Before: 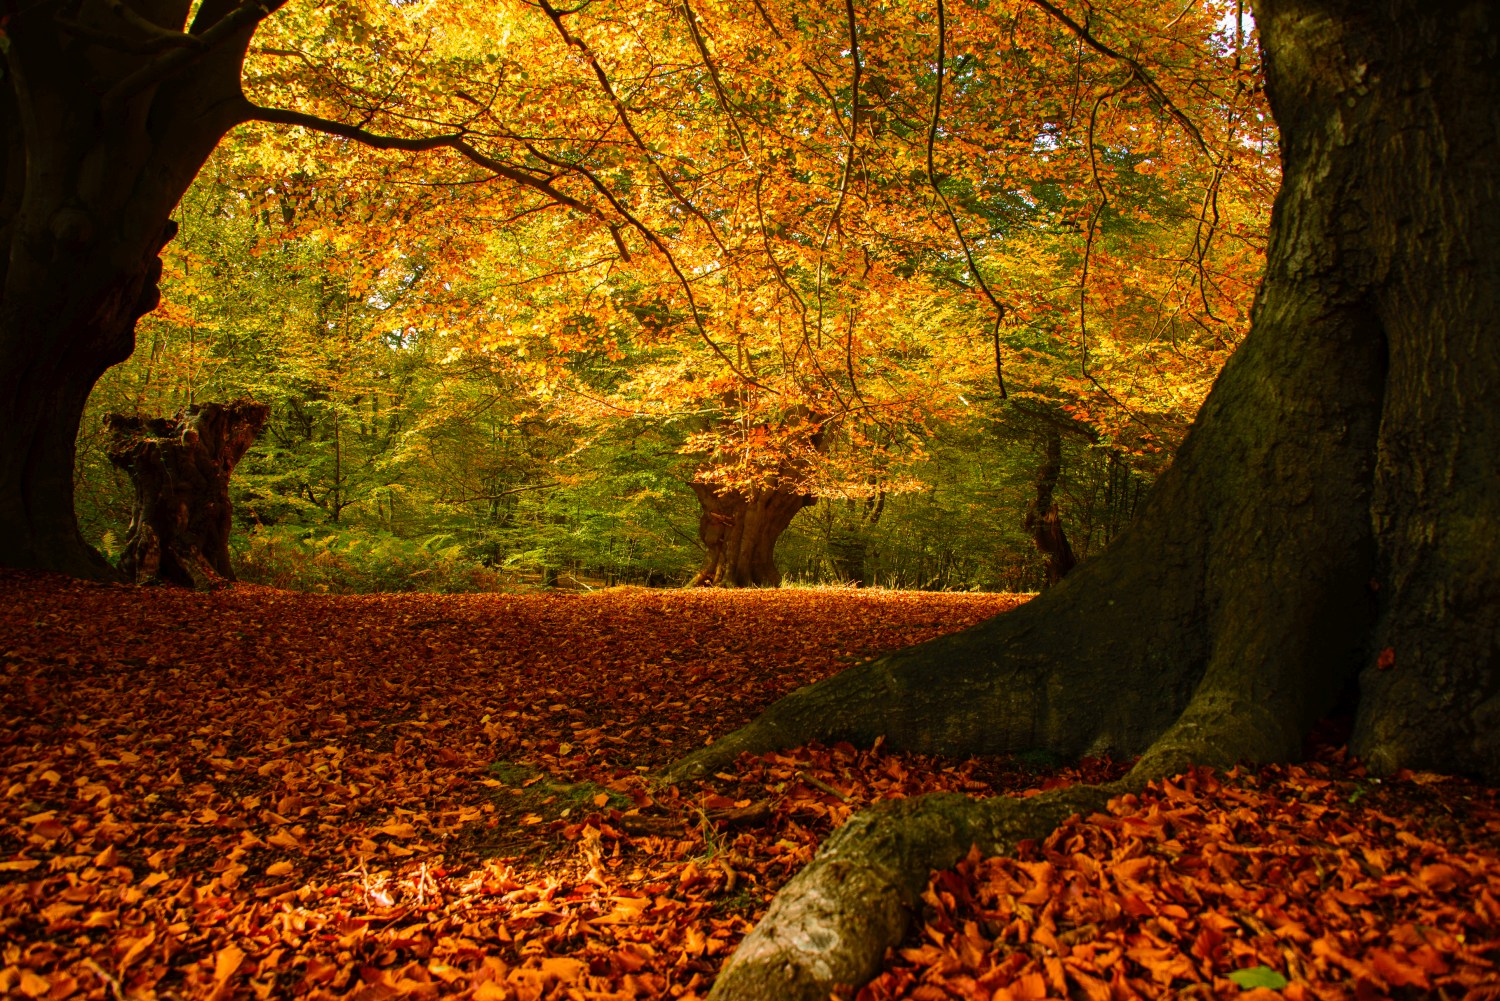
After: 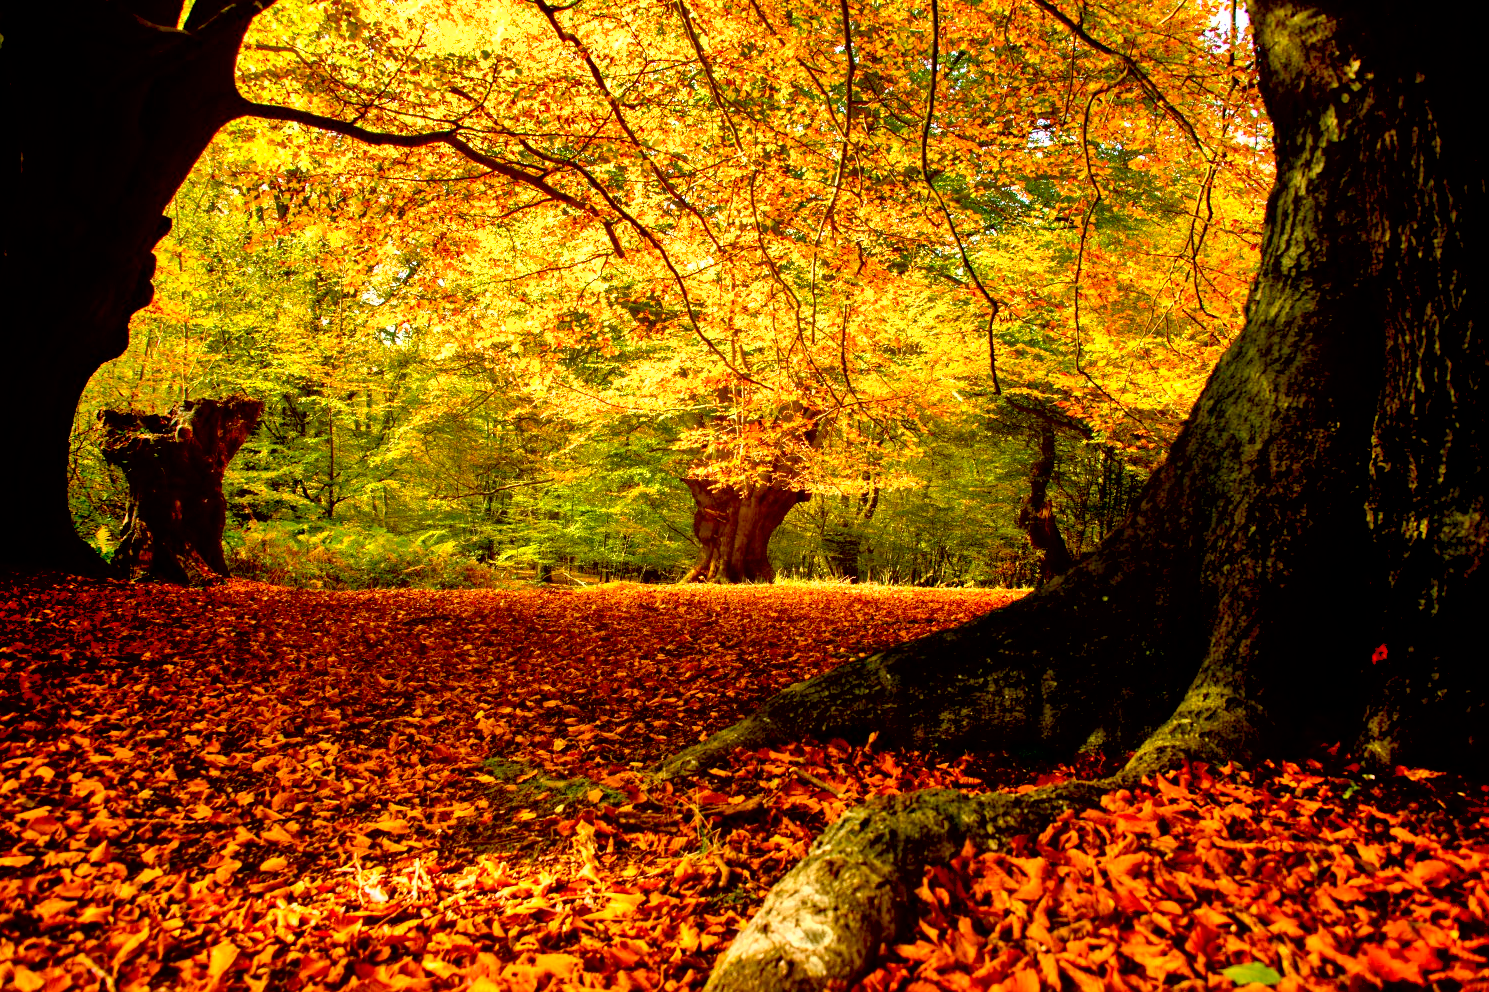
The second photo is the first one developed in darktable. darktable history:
crop: left 0.434%, top 0.485%, right 0.244%, bottom 0.386%
shadows and highlights: low approximation 0.01, soften with gaussian
tone equalizer: on, module defaults
exposure: black level correction 0.011, exposure 1.088 EV, compensate exposure bias true, compensate highlight preservation false
